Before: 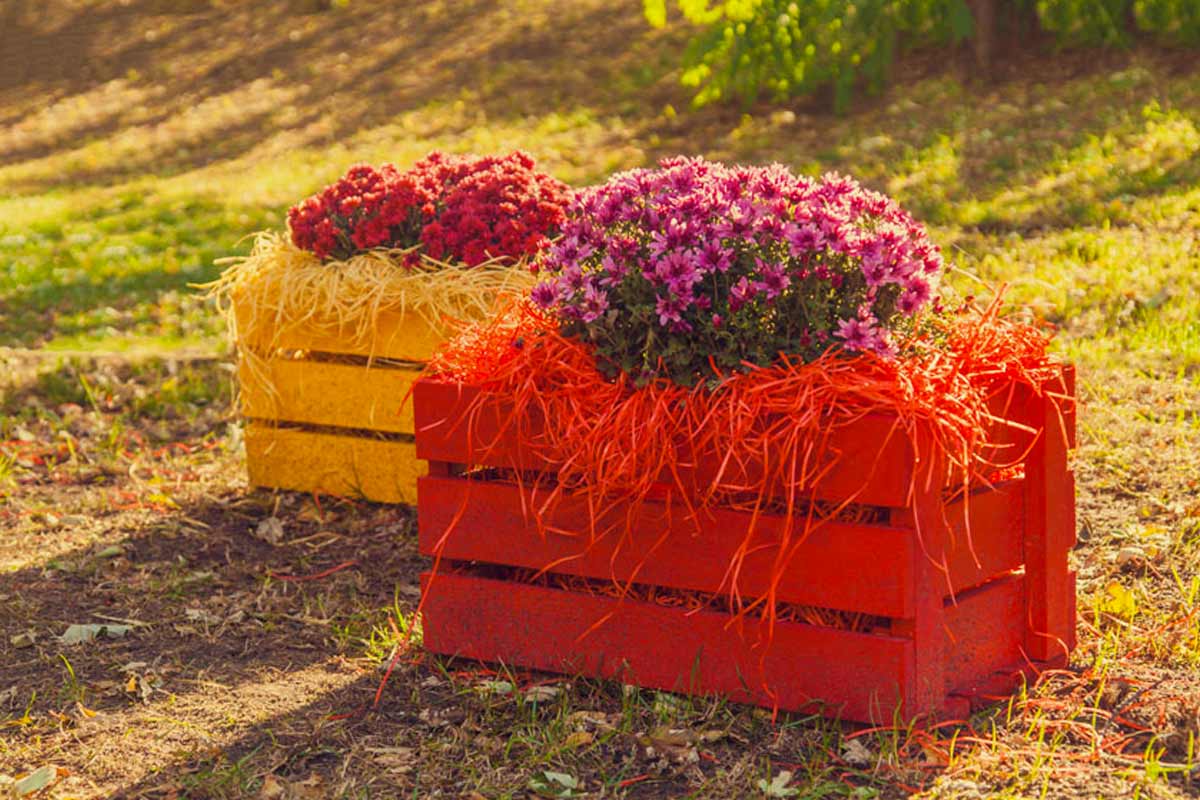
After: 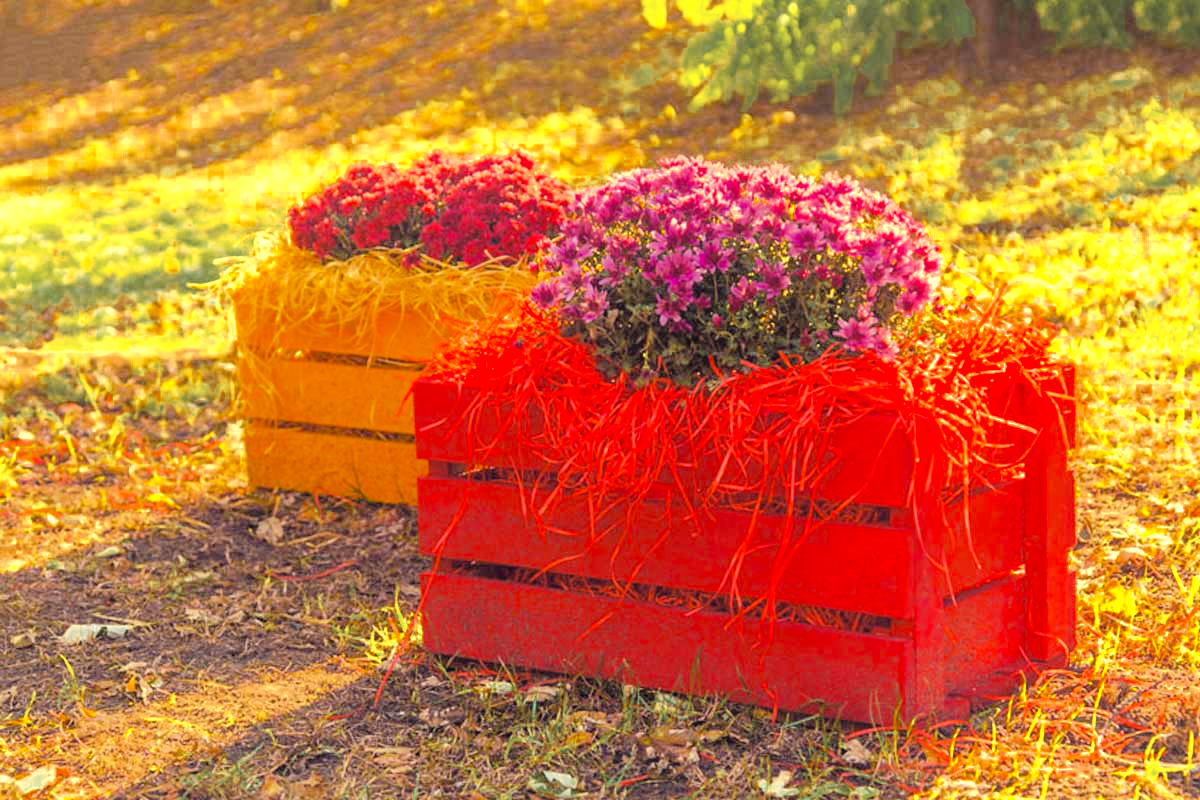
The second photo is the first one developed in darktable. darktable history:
contrast brightness saturation: contrast 0.144, brightness 0.225
tone equalizer: -8 EV -1.11 EV, -7 EV -1.01 EV, -6 EV -0.853 EV, -5 EV -0.568 EV, -3 EV 0.604 EV, -2 EV 0.893 EV, -1 EV 1 EV, +0 EV 1.06 EV
color zones: curves: ch0 [(0.11, 0.396) (0.195, 0.36) (0.25, 0.5) (0.303, 0.412) (0.357, 0.544) (0.75, 0.5) (0.967, 0.328)]; ch1 [(0, 0.468) (0.112, 0.512) (0.202, 0.6) (0.25, 0.5) (0.307, 0.352) (0.357, 0.544) (0.75, 0.5) (0.963, 0.524)]
